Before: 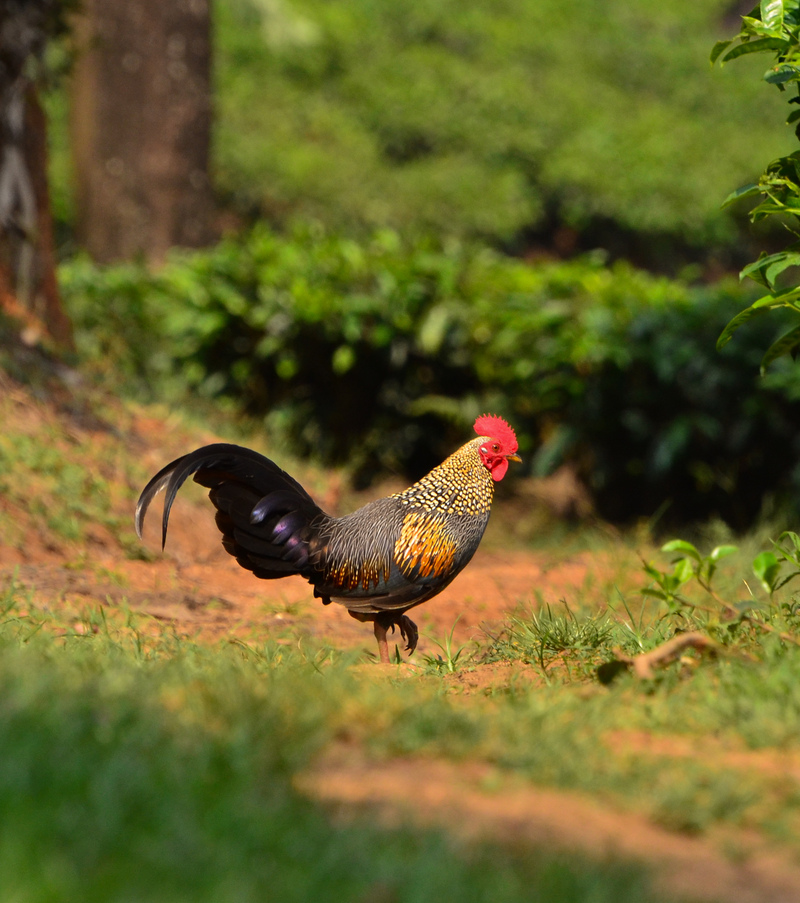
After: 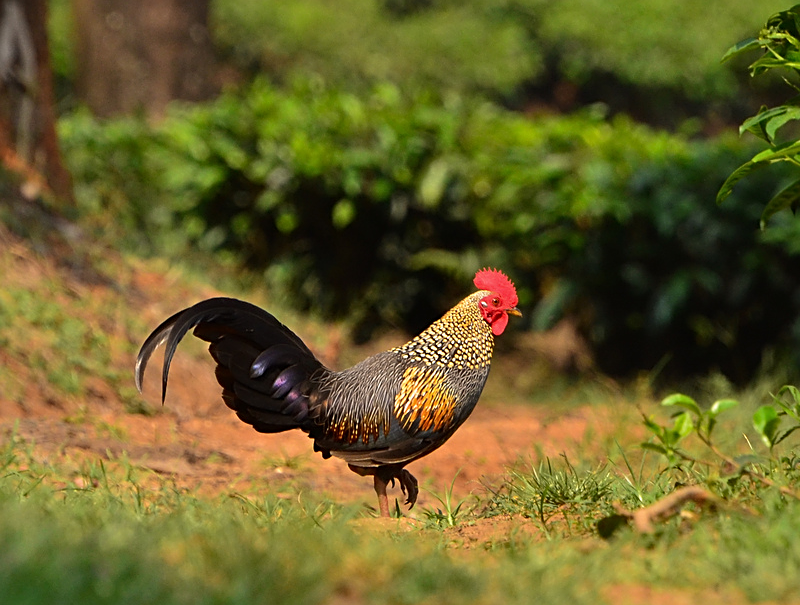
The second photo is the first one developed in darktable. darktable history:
sharpen: on, module defaults
crop: top 16.252%, bottom 16.725%
